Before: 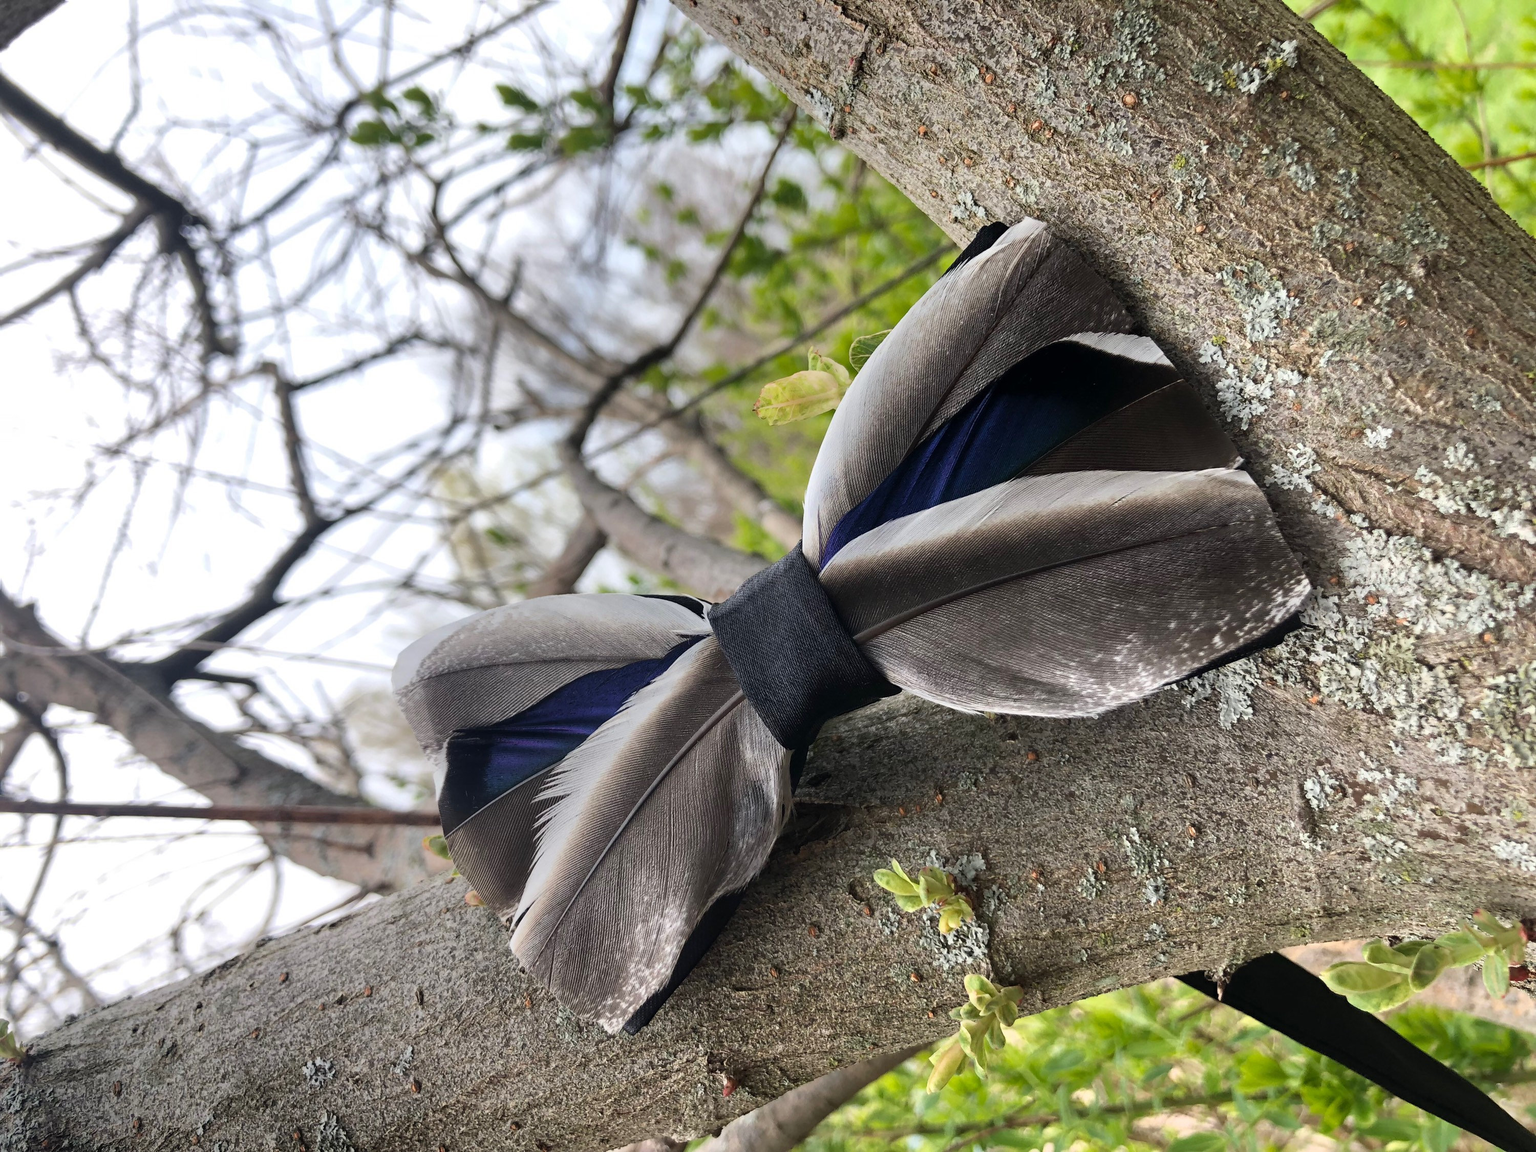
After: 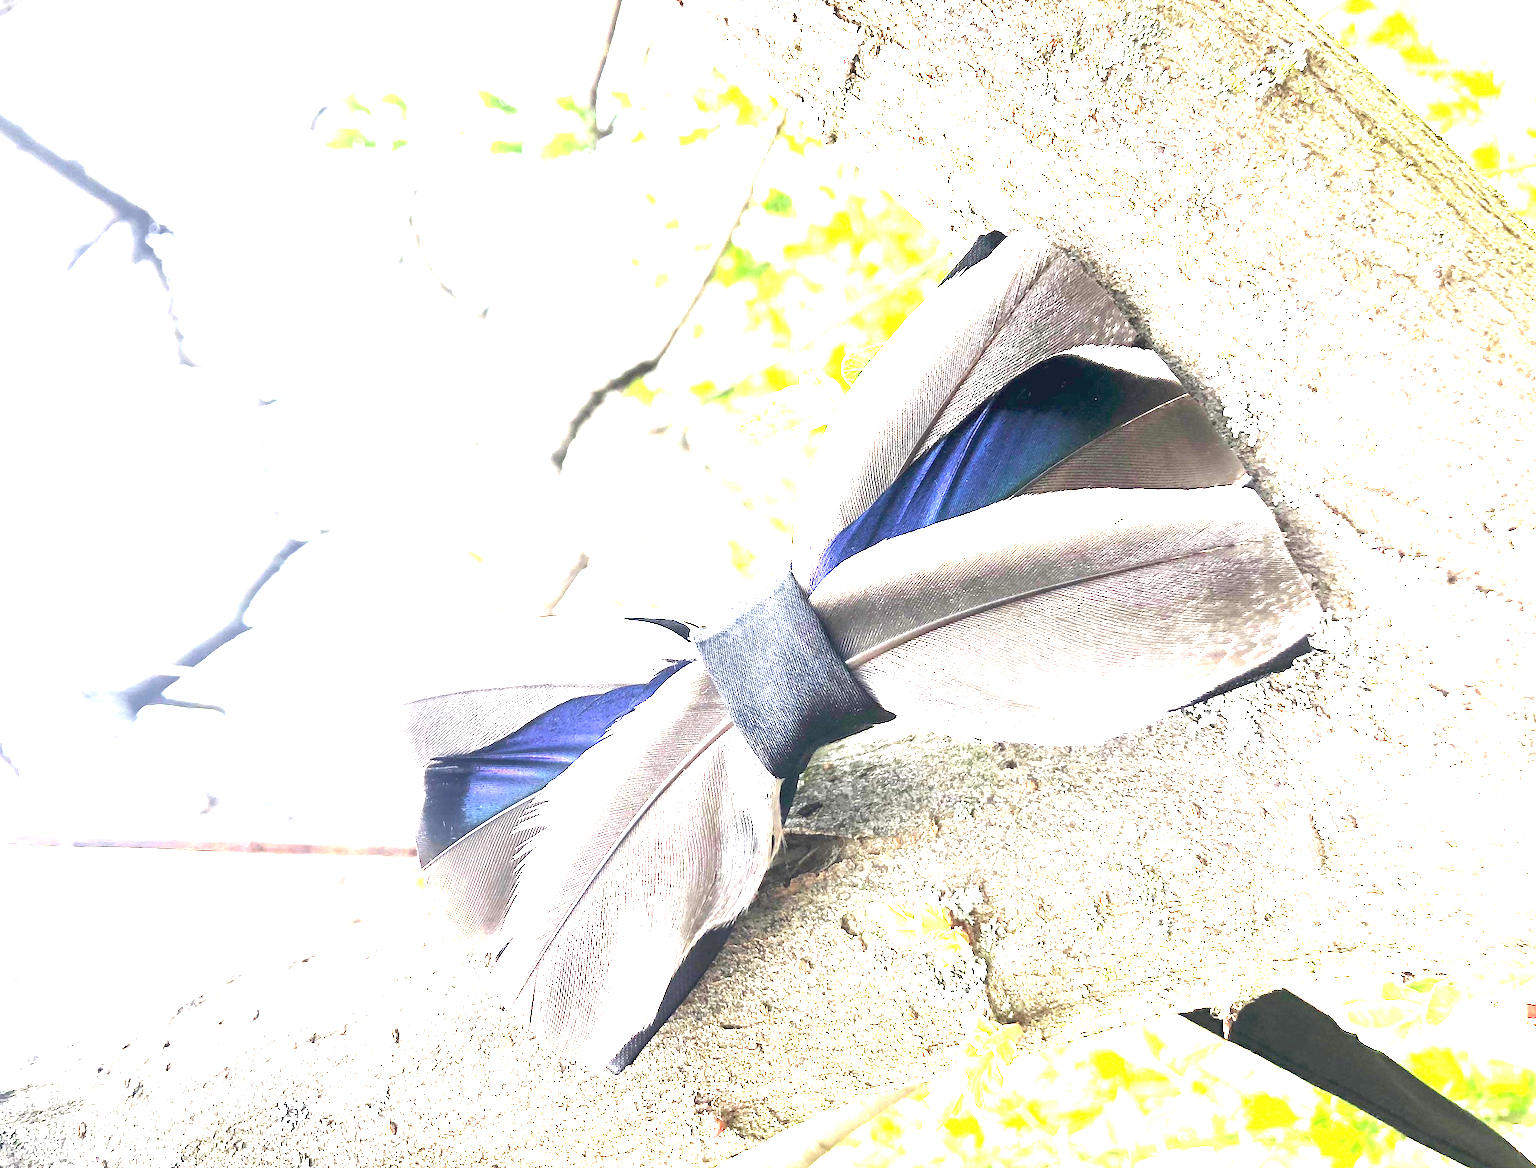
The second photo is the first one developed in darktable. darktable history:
exposure: black level correction 0, exposure 4 EV, compensate exposure bias true, compensate highlight preservation false
crop and rotate: left 2.536%, right 1.107%, bottom 2.246%
